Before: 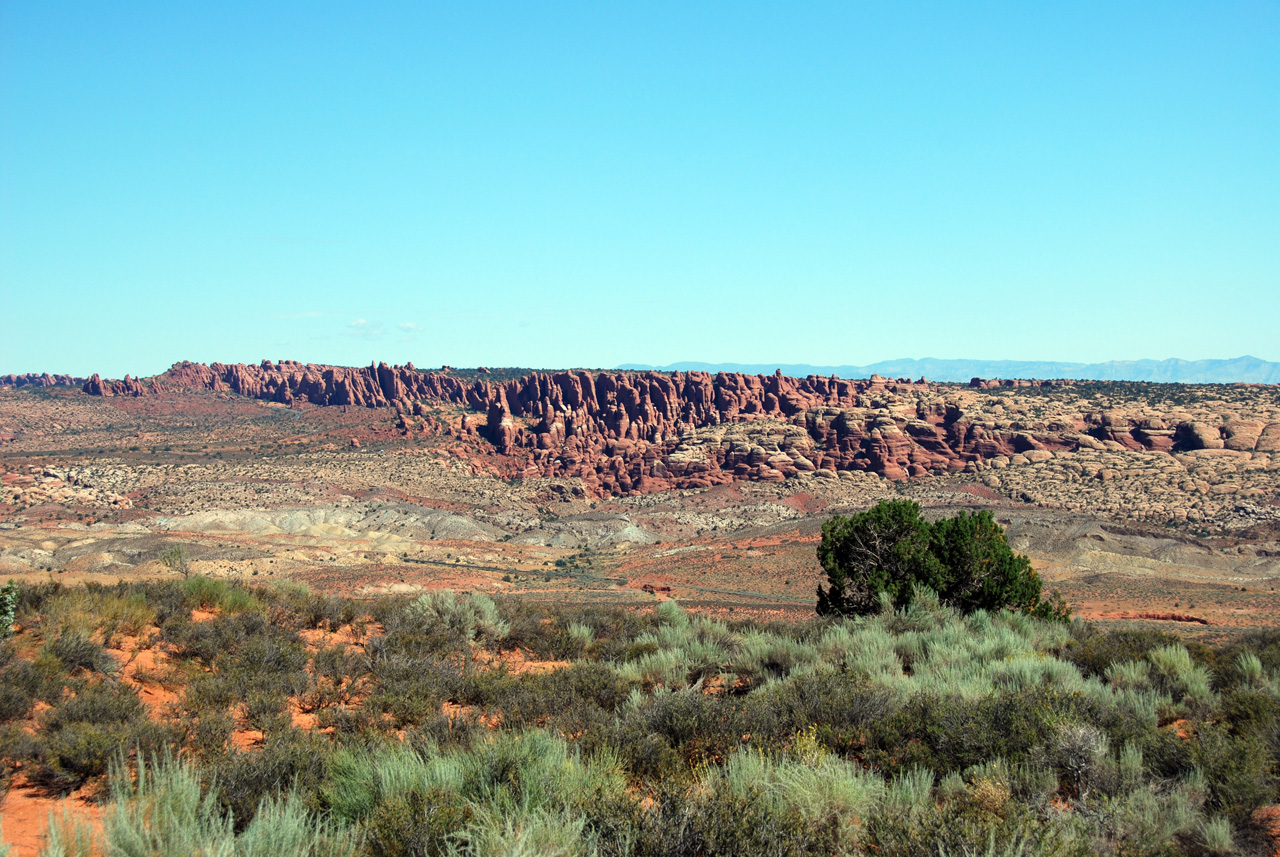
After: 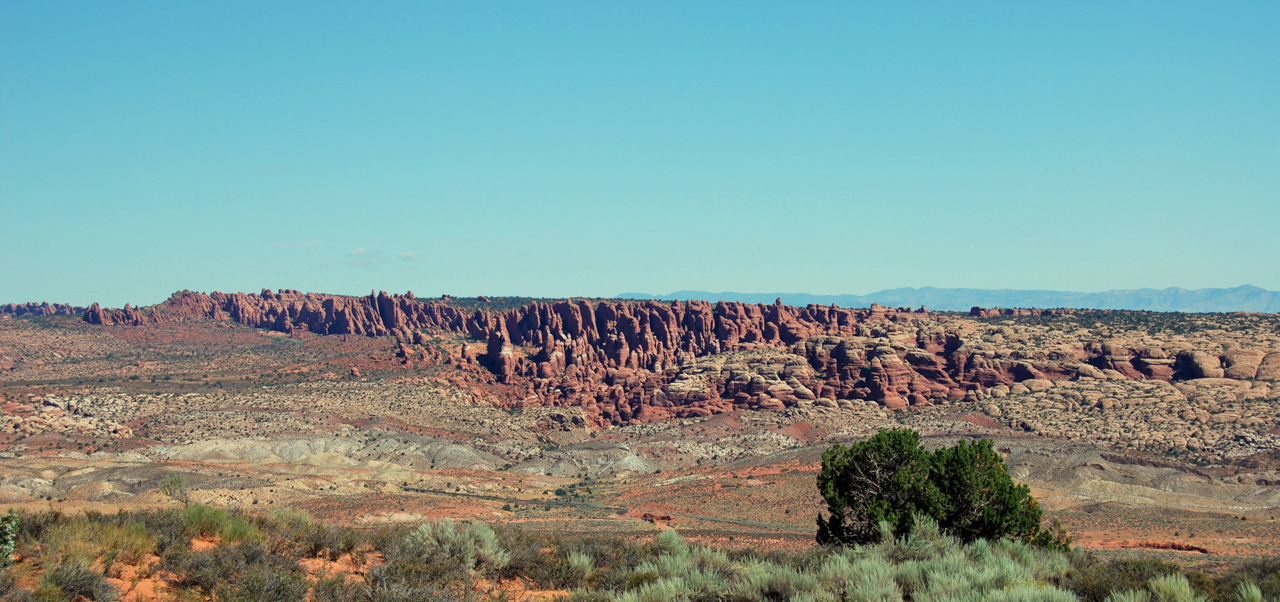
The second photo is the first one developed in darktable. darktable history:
crop and rotate: top 8.349%, bottom 21.367%
tone equalizer: -8 EV -0.001 EV, -7 EV 0.004 EV, -6 EV -0.029 EV, -5 EV 0.01 EV, -4 EV -0.021 EV, -3 EV 0.018 EV, -2 EV -0.05 EV, -1 EV -0.276 EV, +0 EV -0.571 EV
